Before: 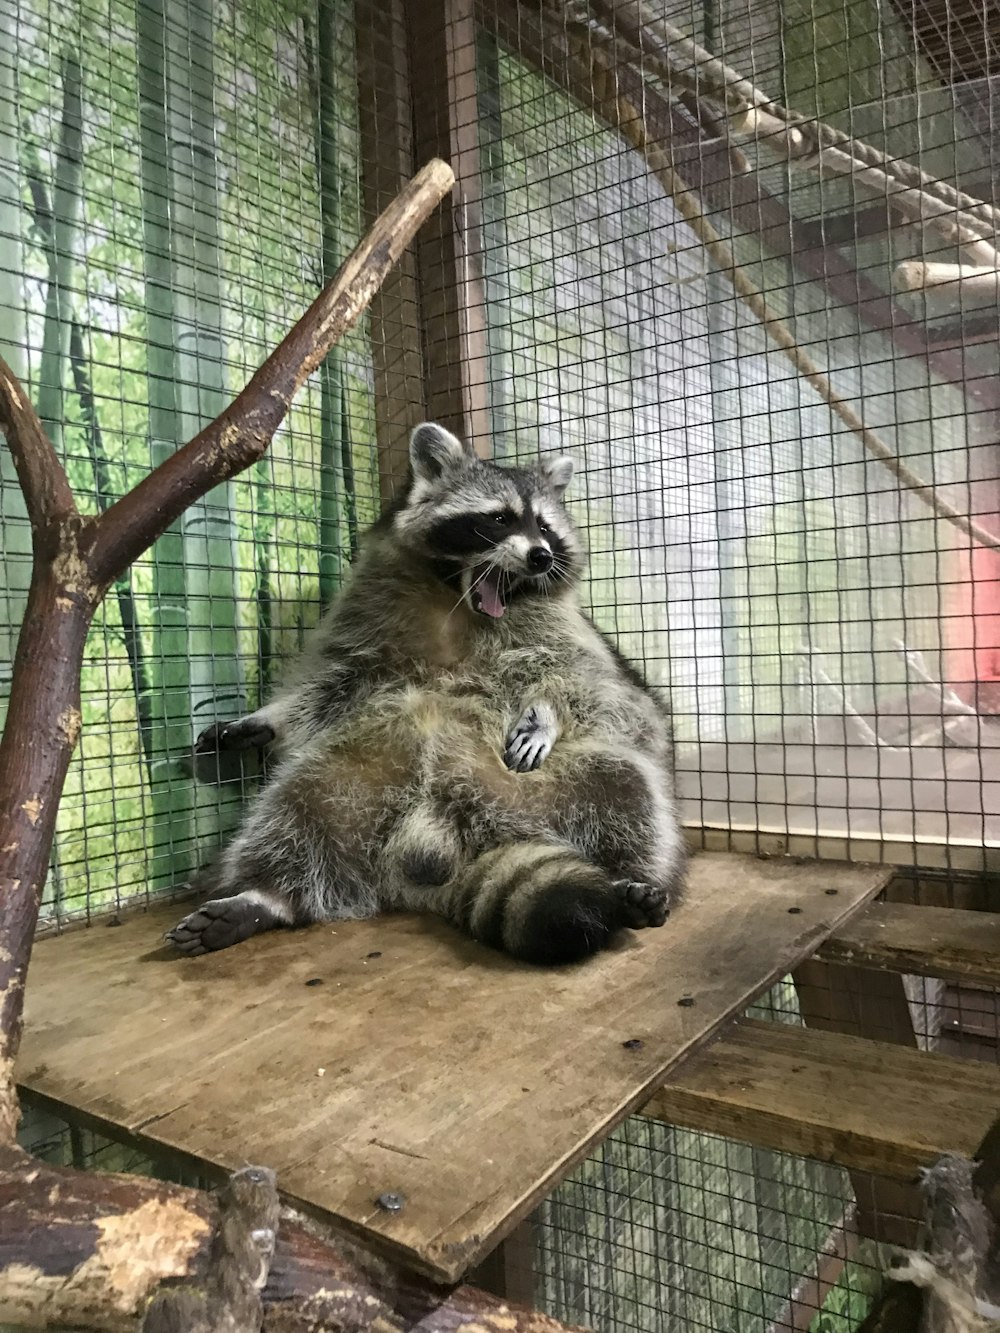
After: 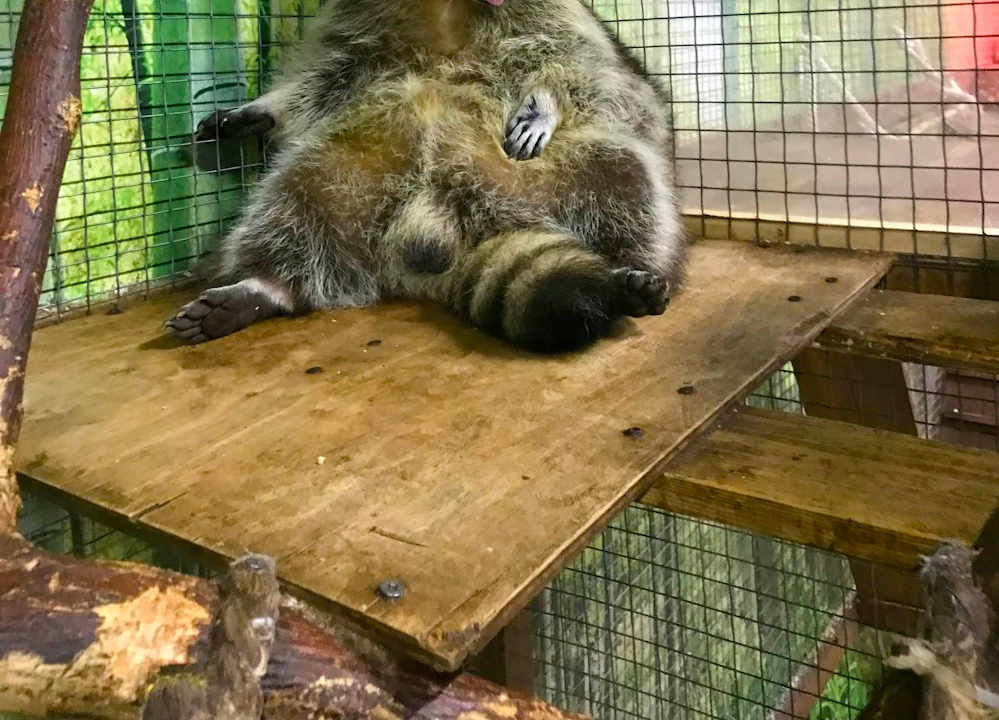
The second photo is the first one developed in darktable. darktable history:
crop and rotate: top 45.916%, right 0.095%
velvia: strength 31.57%, mid-tones bias 0.201
